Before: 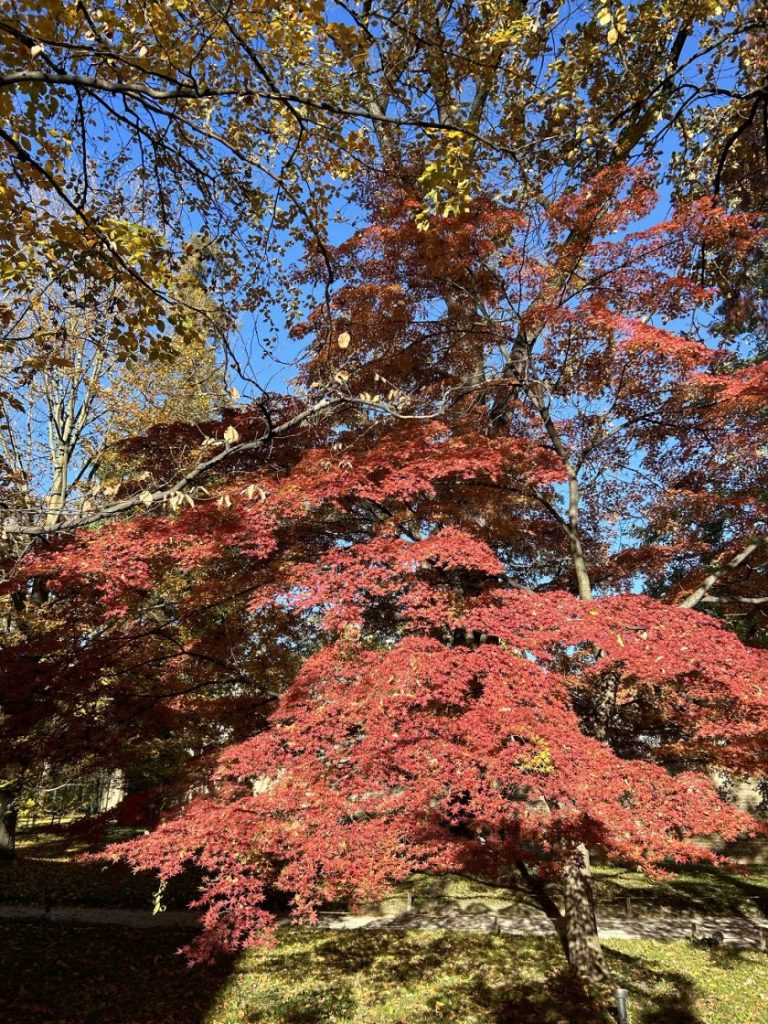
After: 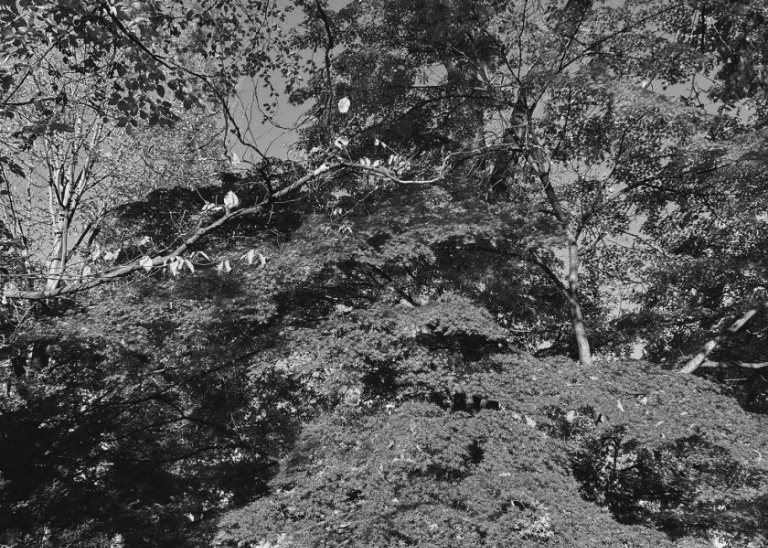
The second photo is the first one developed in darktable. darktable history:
crop and rotate: top 23.043%, bottom 23.437%
color balance rgb: perceptual saturation grading › global saturation 10%, global vibrance 10%
color balance: lift [1.005, 0.99, 1.007, 1.01], gamma [1, 0.979, 1.011, 1.021], gain [0.923, 1.098, 1.025, 0.902], input saturation 90.45%, contrast 7.73%, output saturation 105.91%
monochrome: a -74.22, b 78.2
